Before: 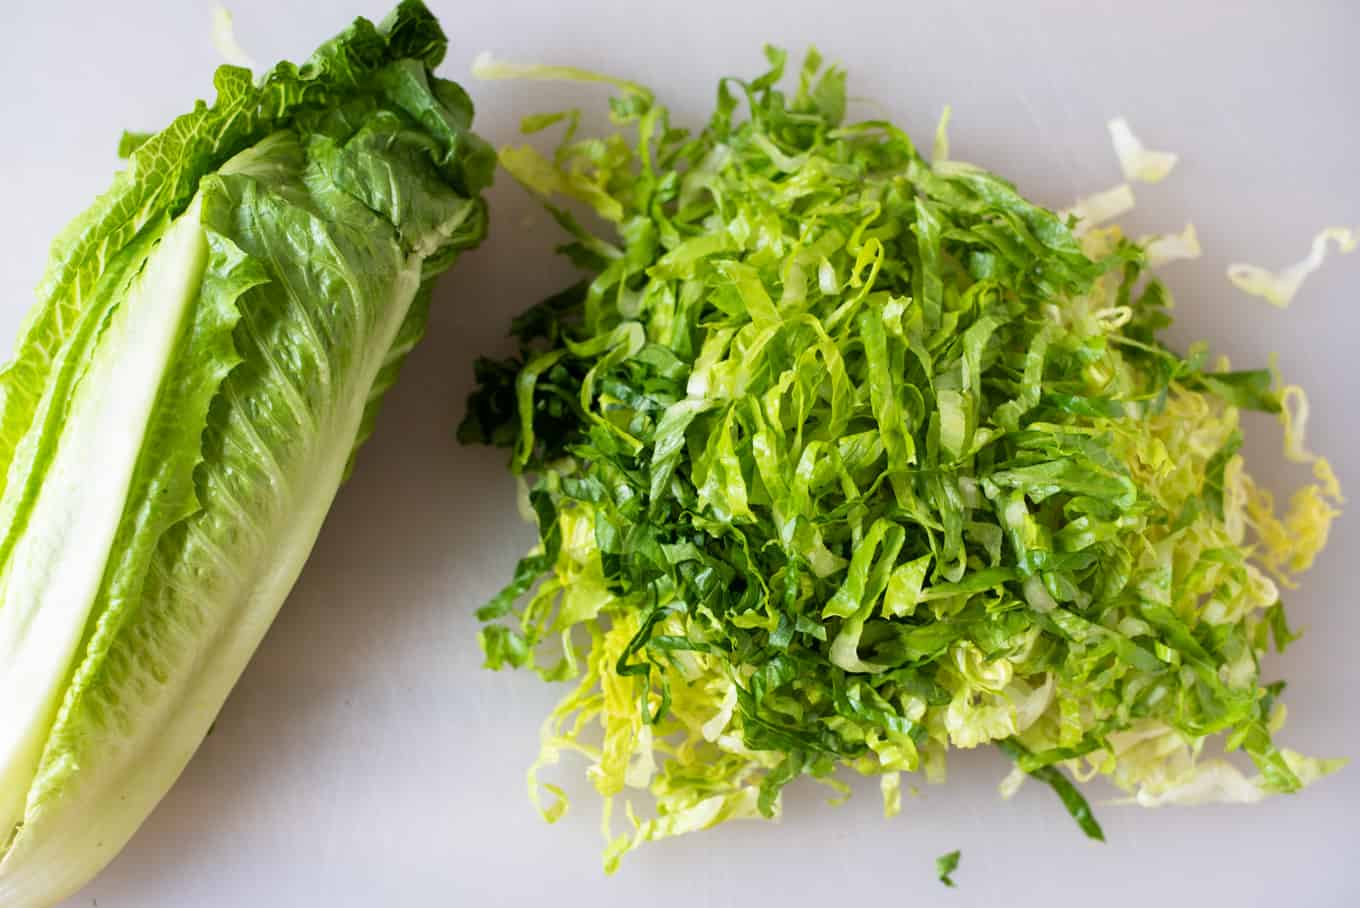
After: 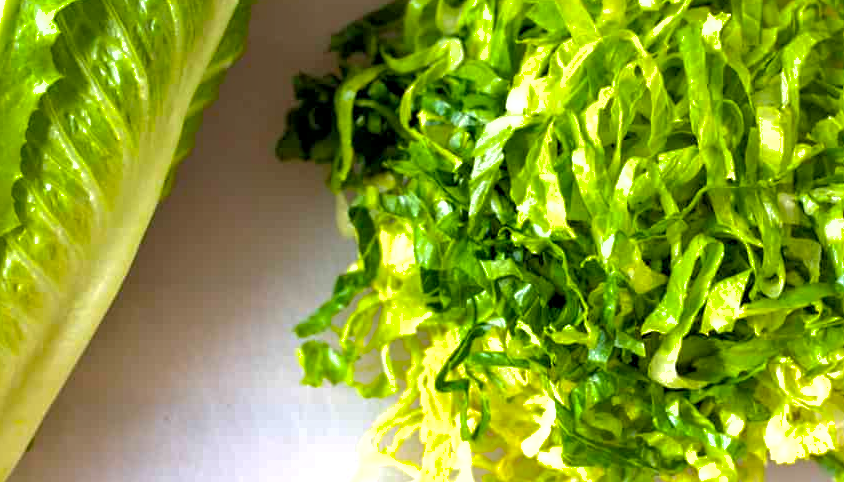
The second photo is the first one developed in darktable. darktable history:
crop: left 13.312%, top 31.28%, right 24.627%, bottom 15.582%
exposure: exposure 0.574 EV, compensate highlight preservation false
contrast equalizer: octaves 7, y [[0.6 ×6], [0.55 ×6], [0 ×6], [0 ×6], [0 ×6]], mix 0.3
tone equalizer: on, module defaults
color balance rgb: perceptual saturation grading › global saturation 20%, global vibrance 20%
shadows and highlights: on, module defaults
